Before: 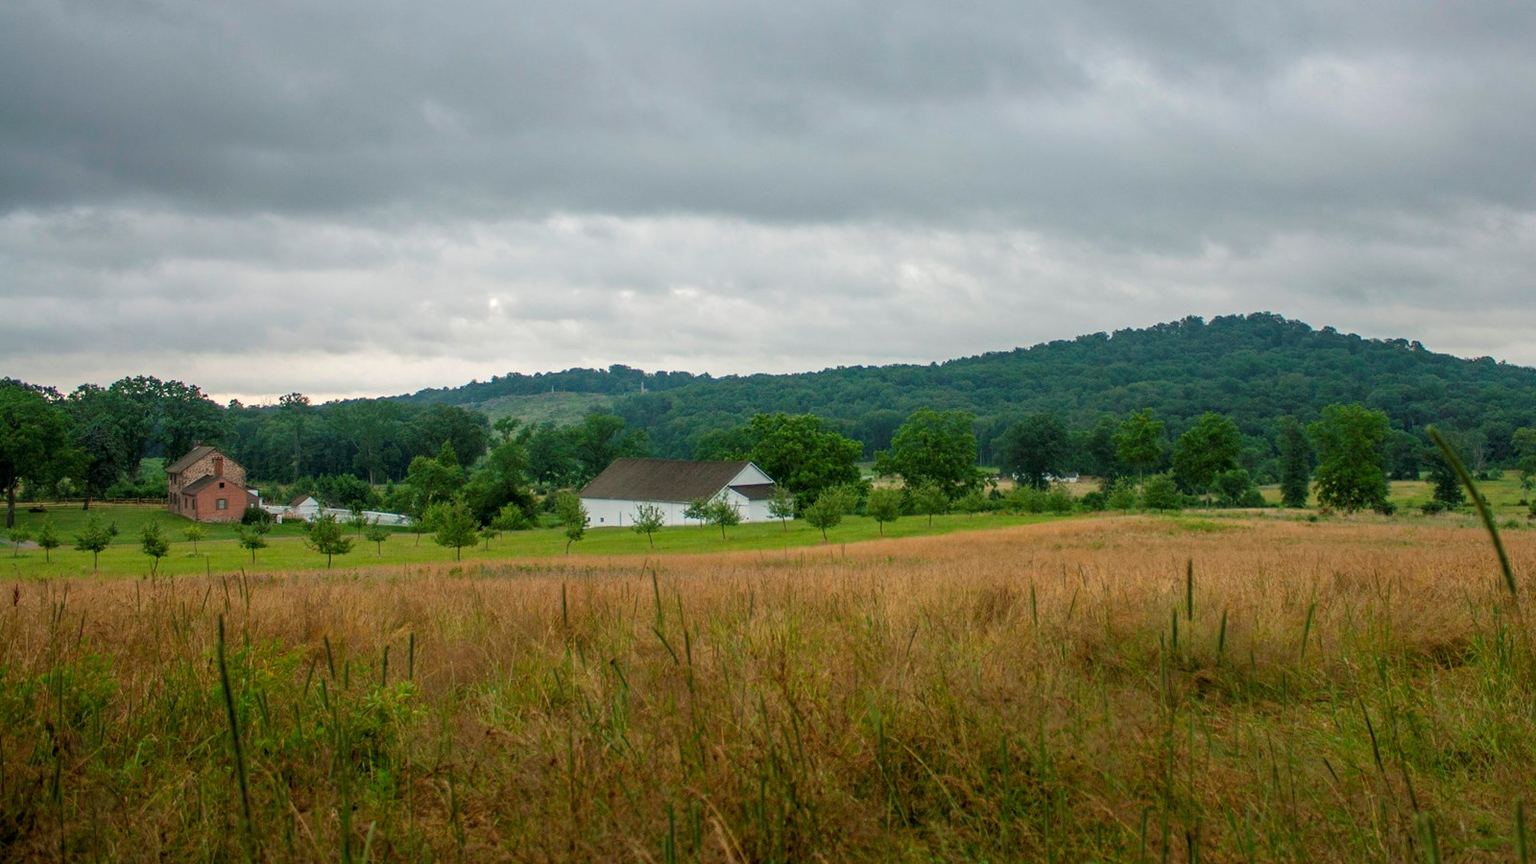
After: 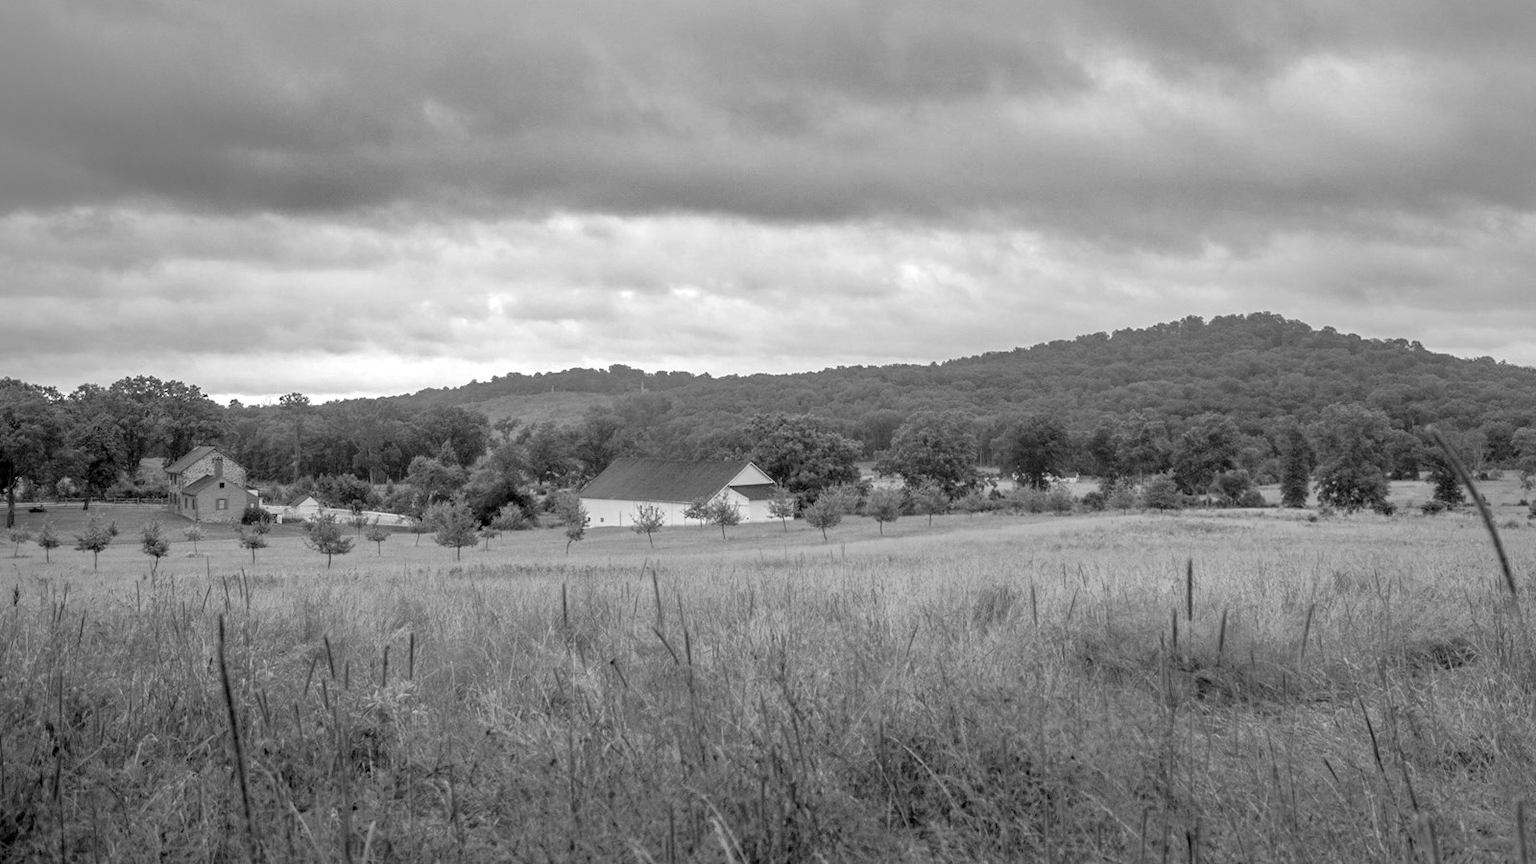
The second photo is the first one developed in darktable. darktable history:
color zones: curves: ch1 [(0, -0.394) (0.143, -0.394) (0.286, -0.394) (0.429, -0.392) (0.571, -0.391) (0.714, -0.391) (0.857, -0.391) (1, -0.394)]
rgb curve: curves: ch0 [(0, 0) (0.053, 0.068) (0.122, 0.128) (1, 1)]
contrast brightness saturation: contrast 0.2, brightness 0.16, saturation 0.22
shadows and highlights: shadows 25, highlights -70
exposure: black level correction 0.001, exposure 0.3 EV, compensate highlight preservation false
